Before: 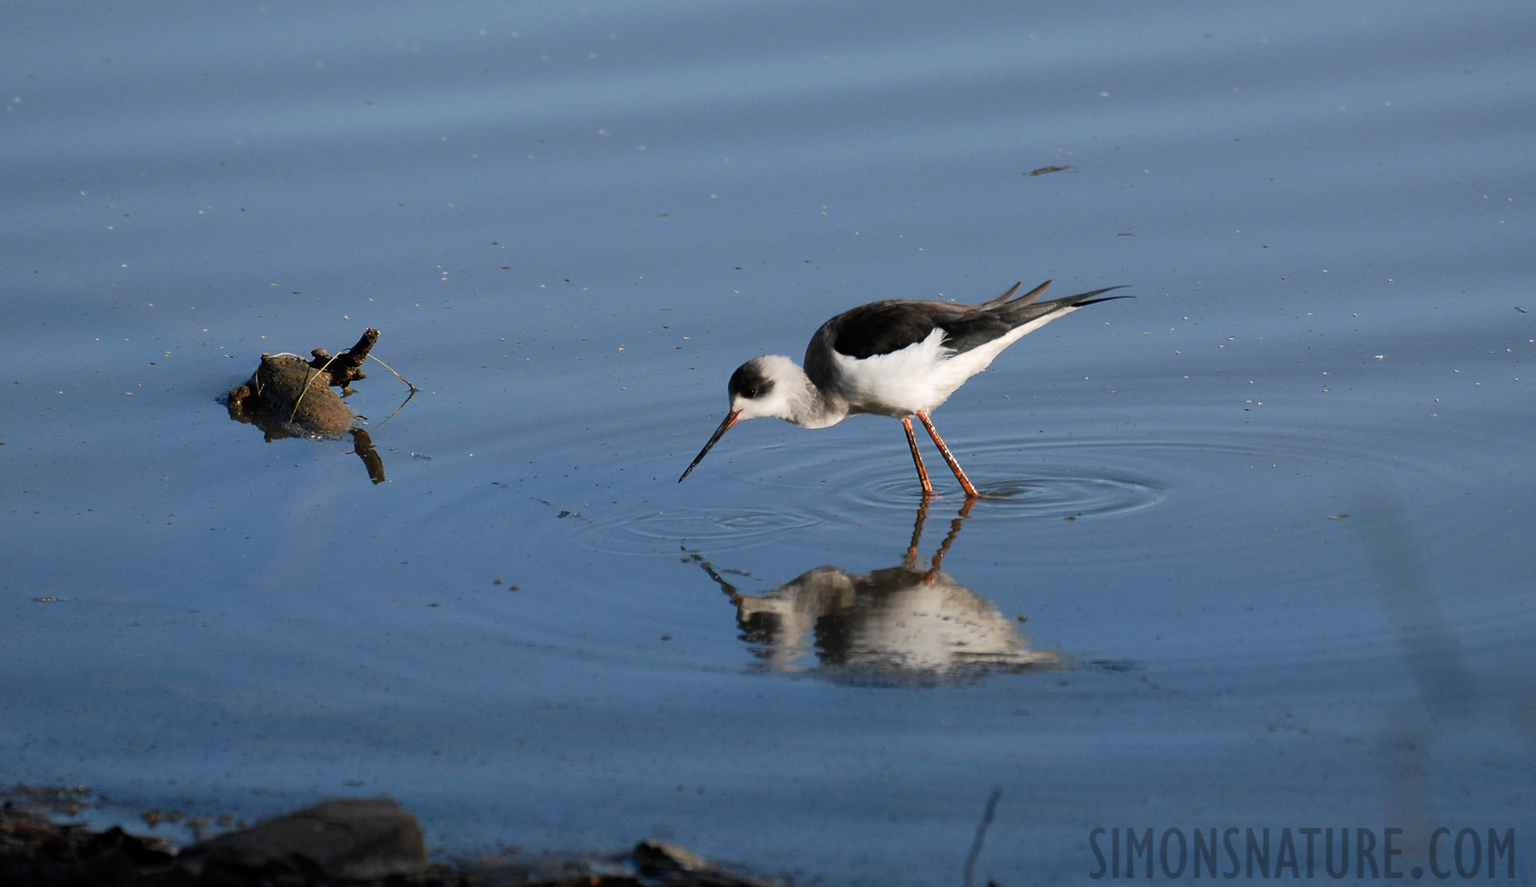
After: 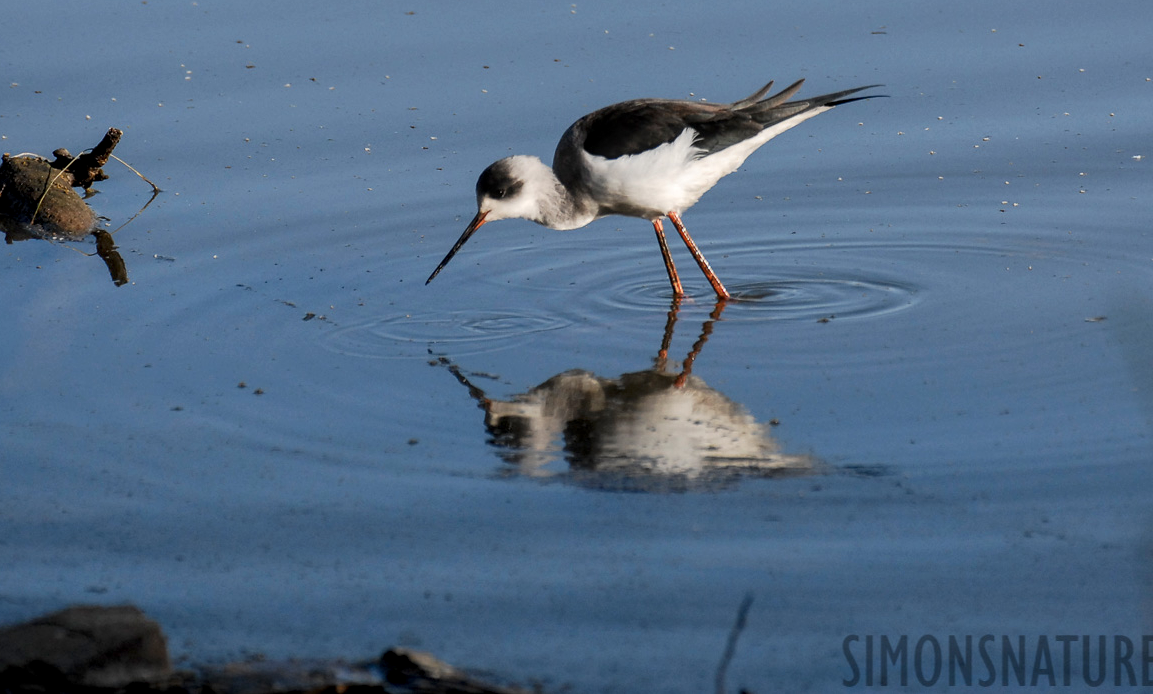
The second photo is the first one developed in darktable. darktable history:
local contrast: highlights 25%, detail 130%
crop: left 16.871%, top 22.857%, right 9.116%
